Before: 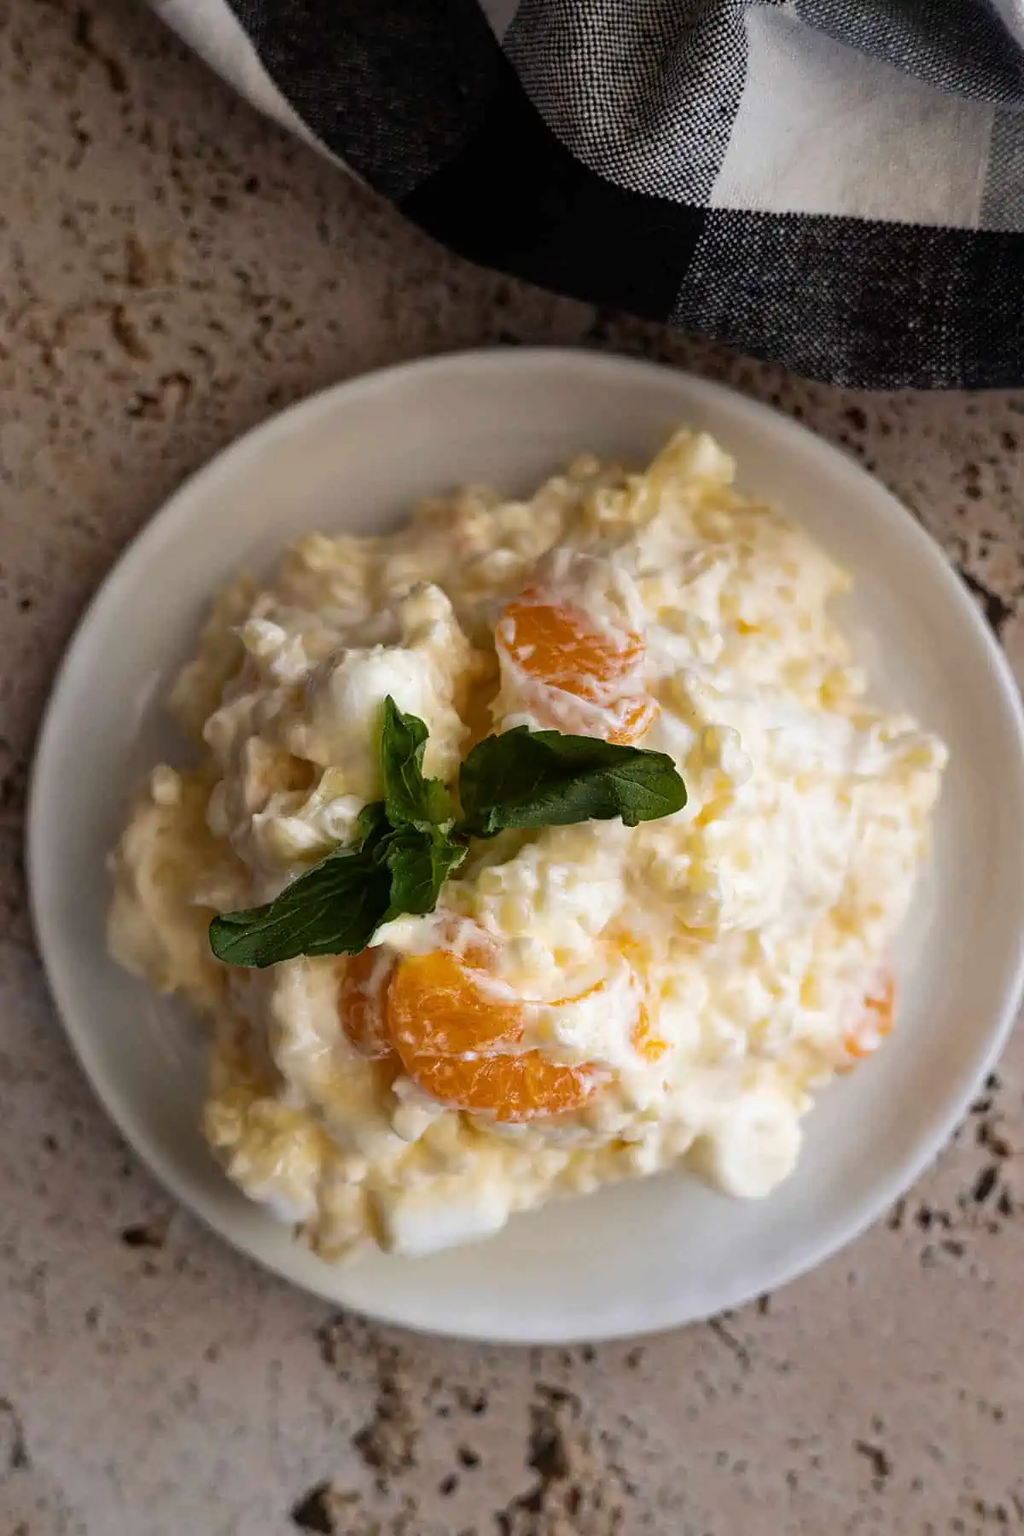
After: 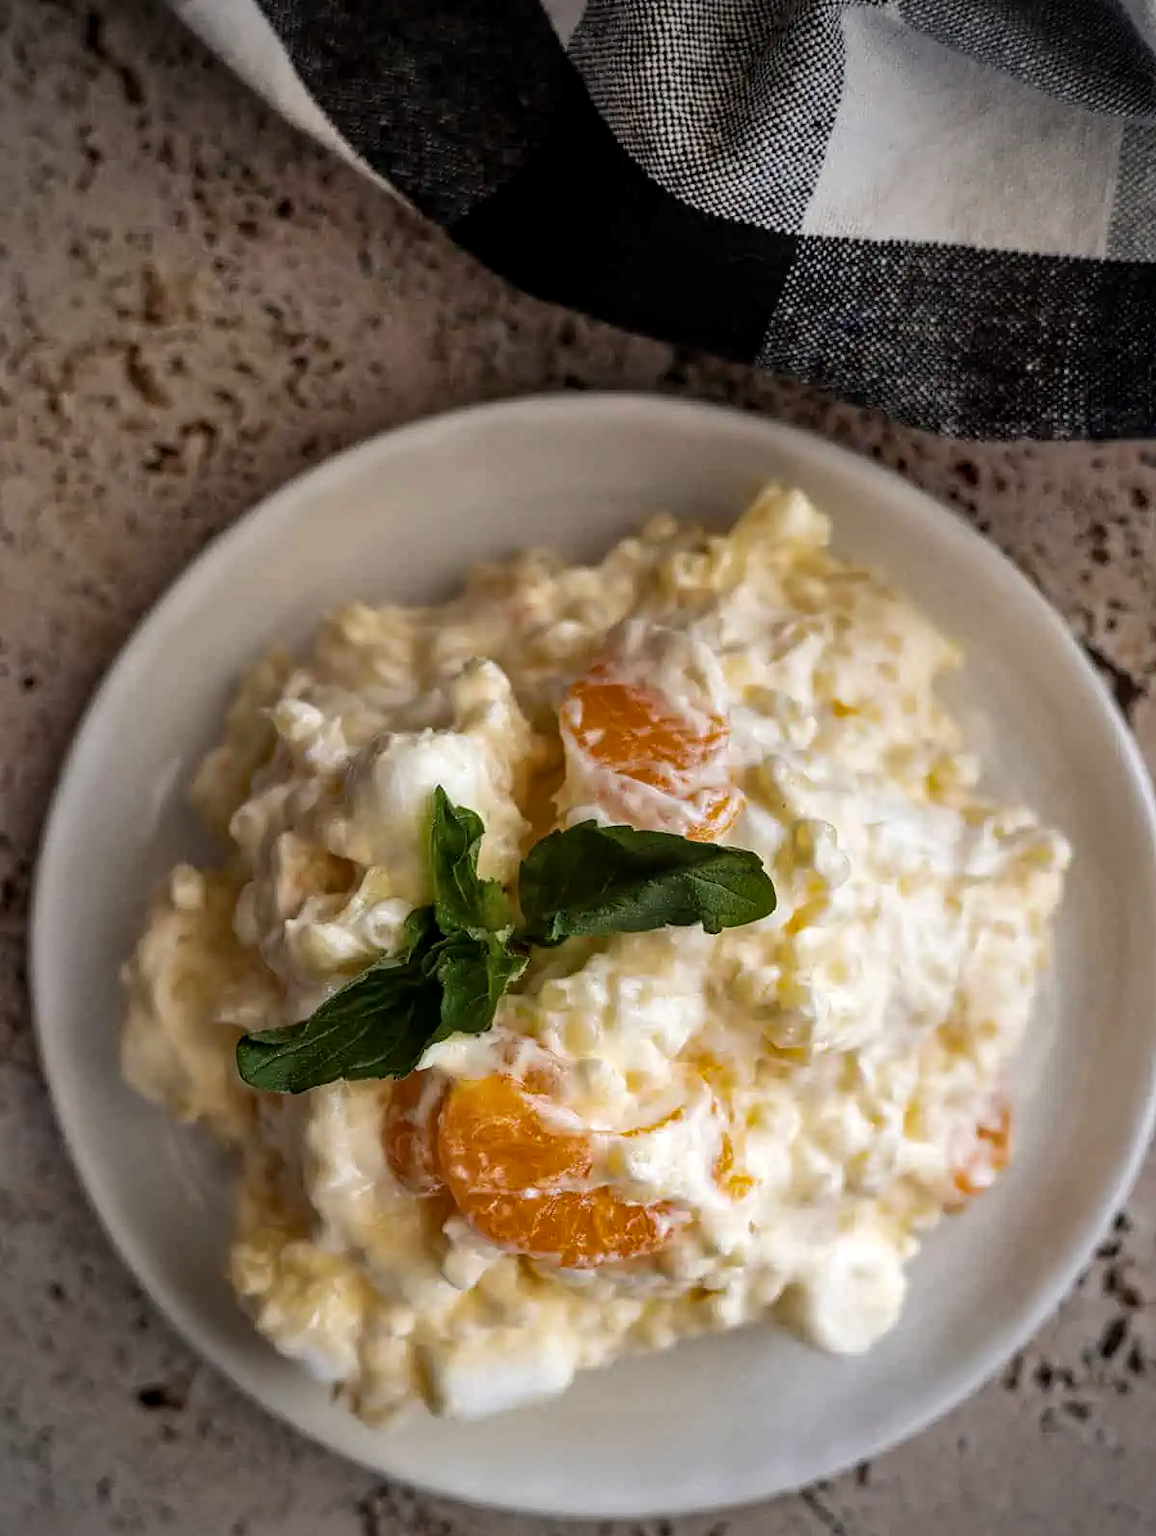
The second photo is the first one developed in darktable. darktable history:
crop and rotate: top 0%, bottom 11.468%
shadows and highlights: low approximation 0.01, soften with gaussian
vignetting: fall-off radius 45.09%
local contrast: on, module defaults
